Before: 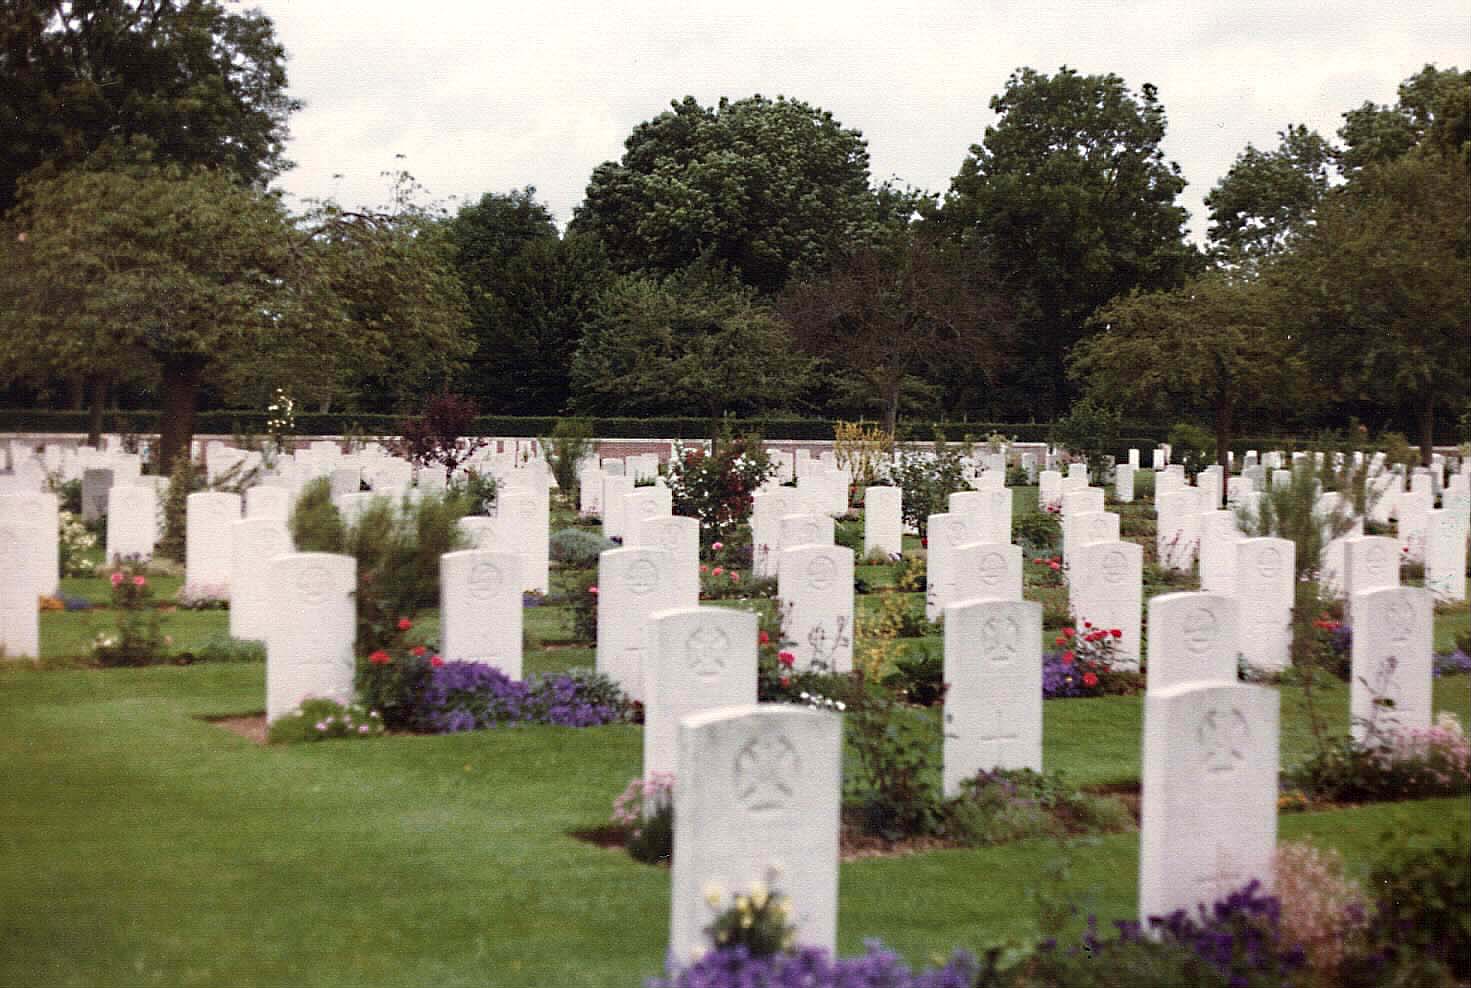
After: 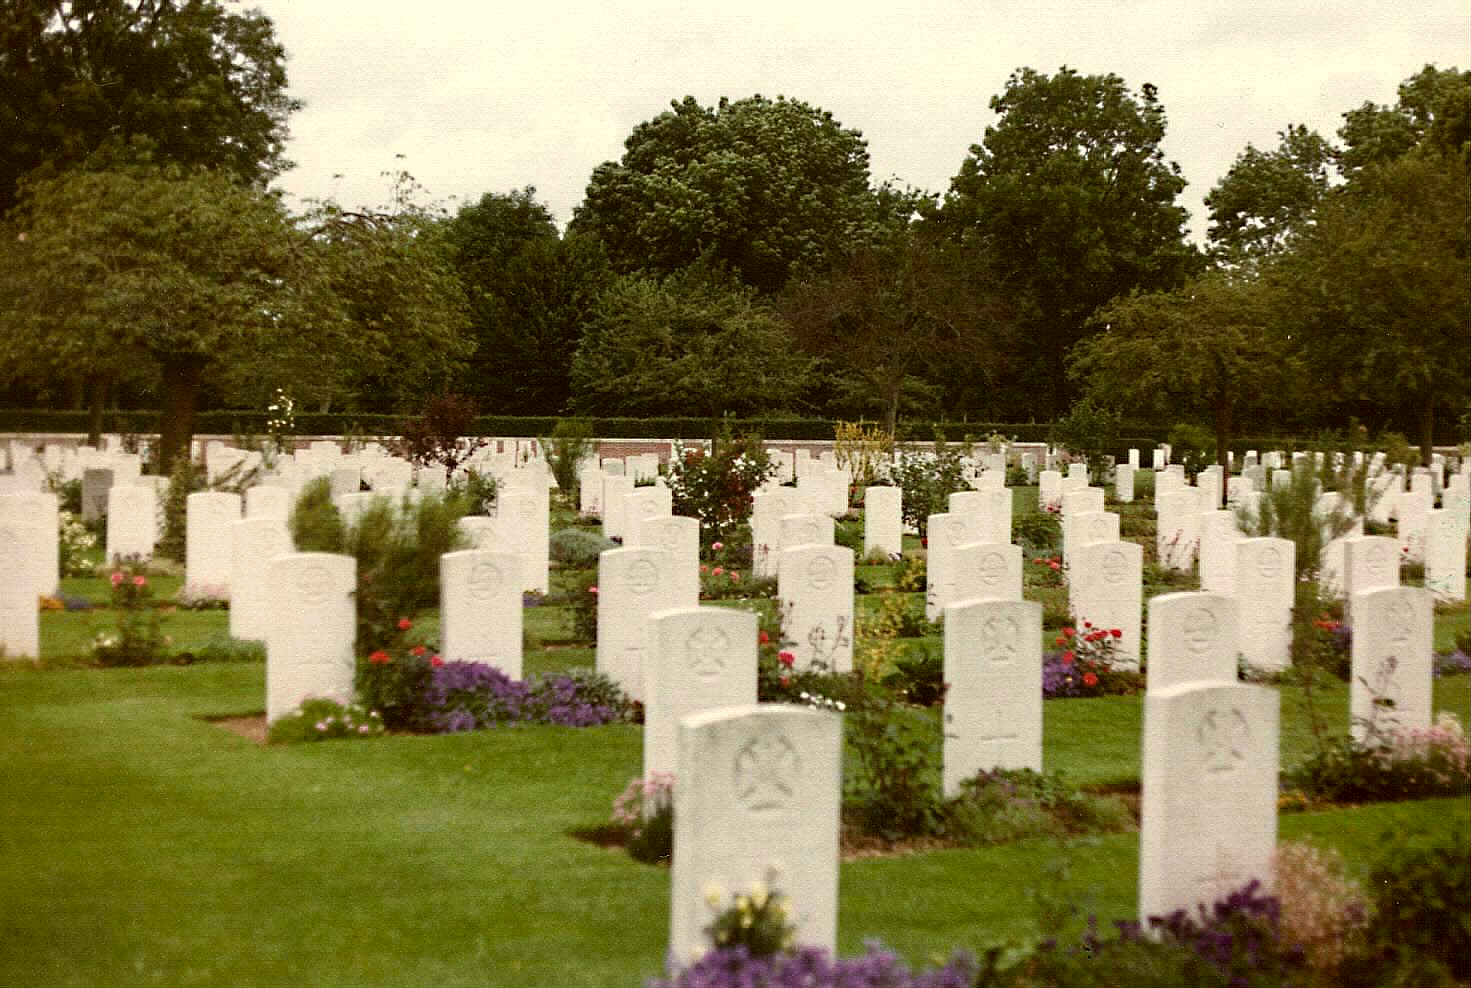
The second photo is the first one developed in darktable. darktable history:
color correction: highlights a* -1.53, highlights b* 10.15, shadows a* 0.398, shadows b* 19.9
